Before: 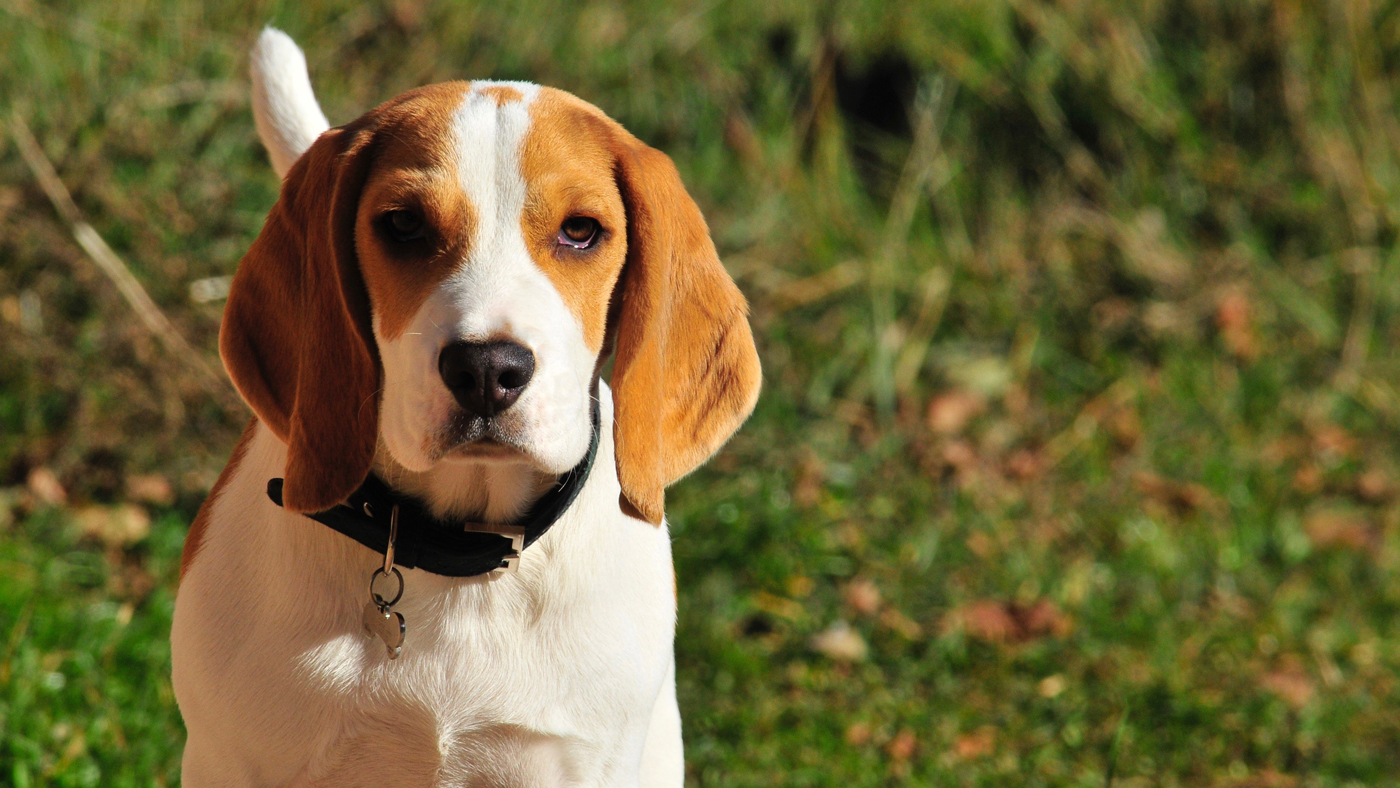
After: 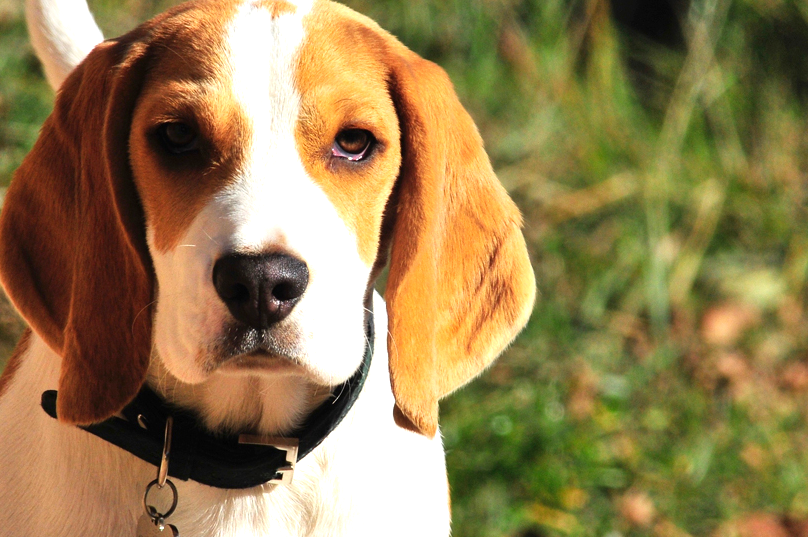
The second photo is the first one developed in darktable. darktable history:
crop: left 16.202%, top 11.208%, right 26.045%, bottom 20.557%
shadows and highlights: shadows -30, highlights 30
exposure: black level correction 0, exposure 0.7 EV, compensate exposure bias true, compensate highlight preservation false
